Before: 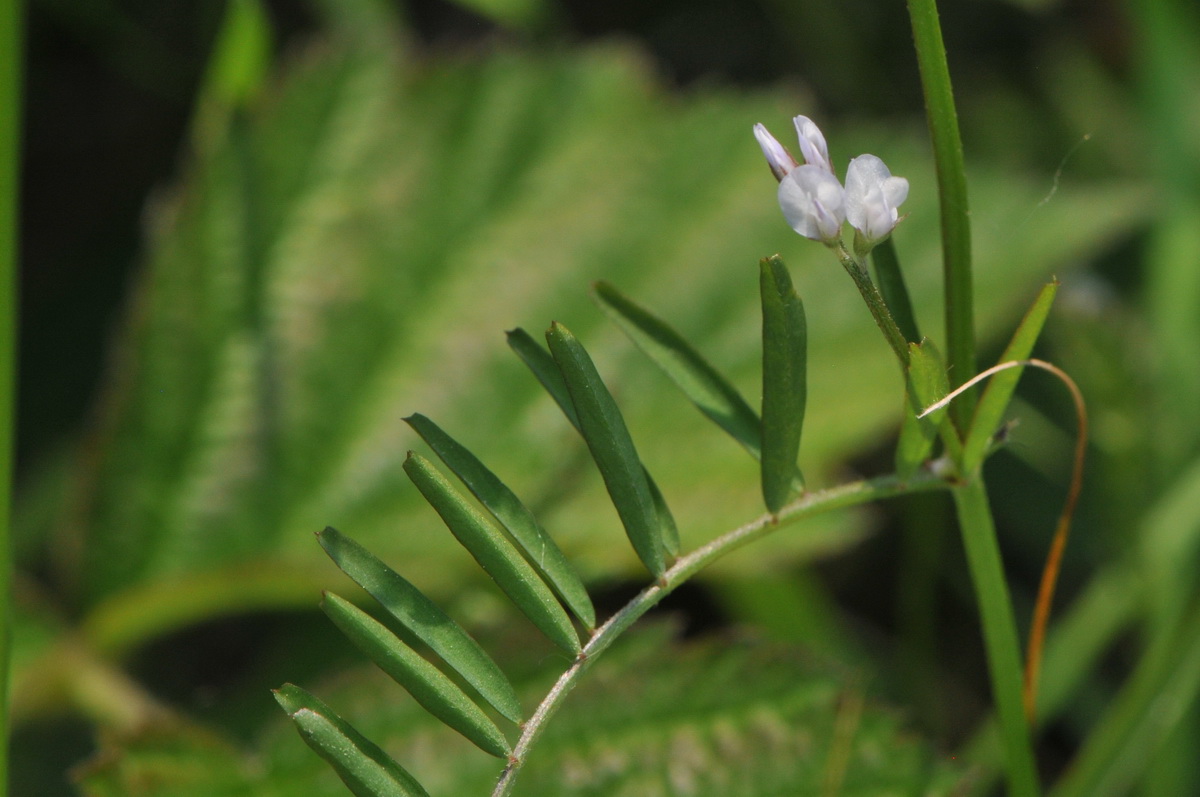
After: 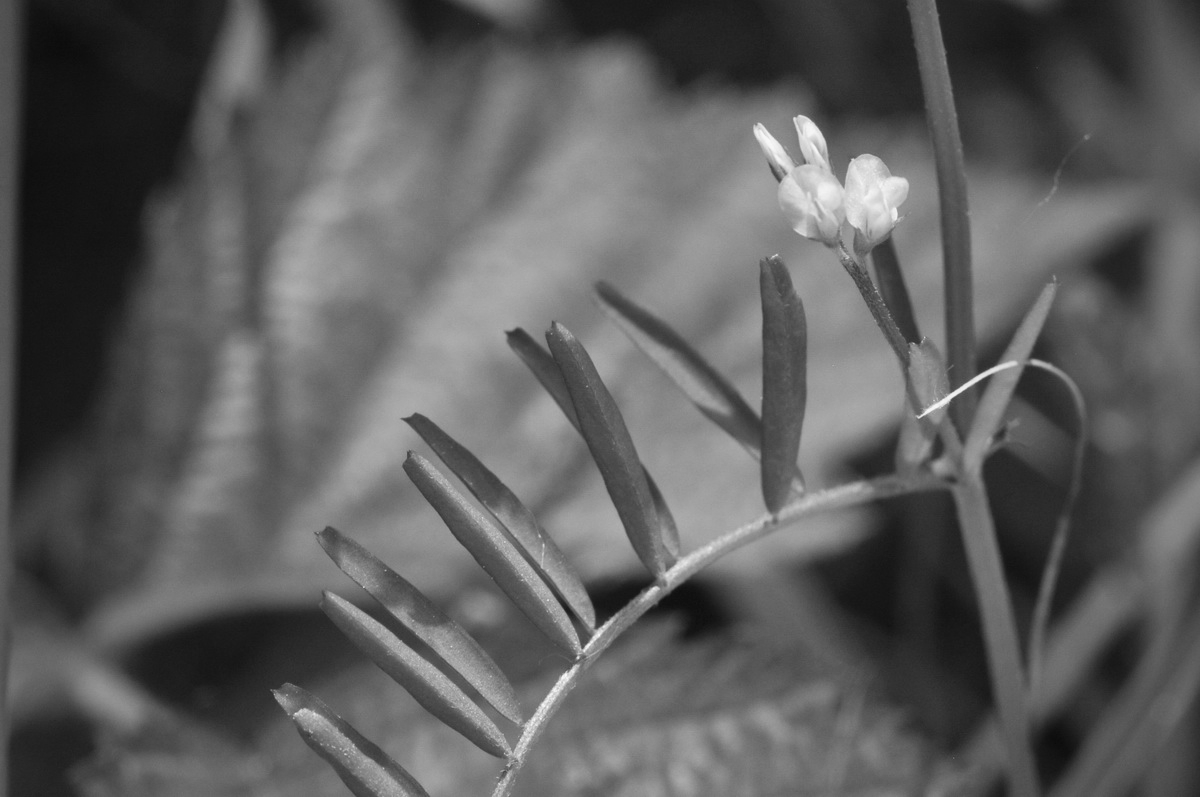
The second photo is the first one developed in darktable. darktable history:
vignetting: fall-off start 97%, fall-off radius 100%, width/height ratio 0.609, unbound false
monochrome: on, module defaults
fill light: on, module defaults
base curve: curves: ch0 [(0, 0) (0.688, 0.865) (1, 1)], preserve colors none
